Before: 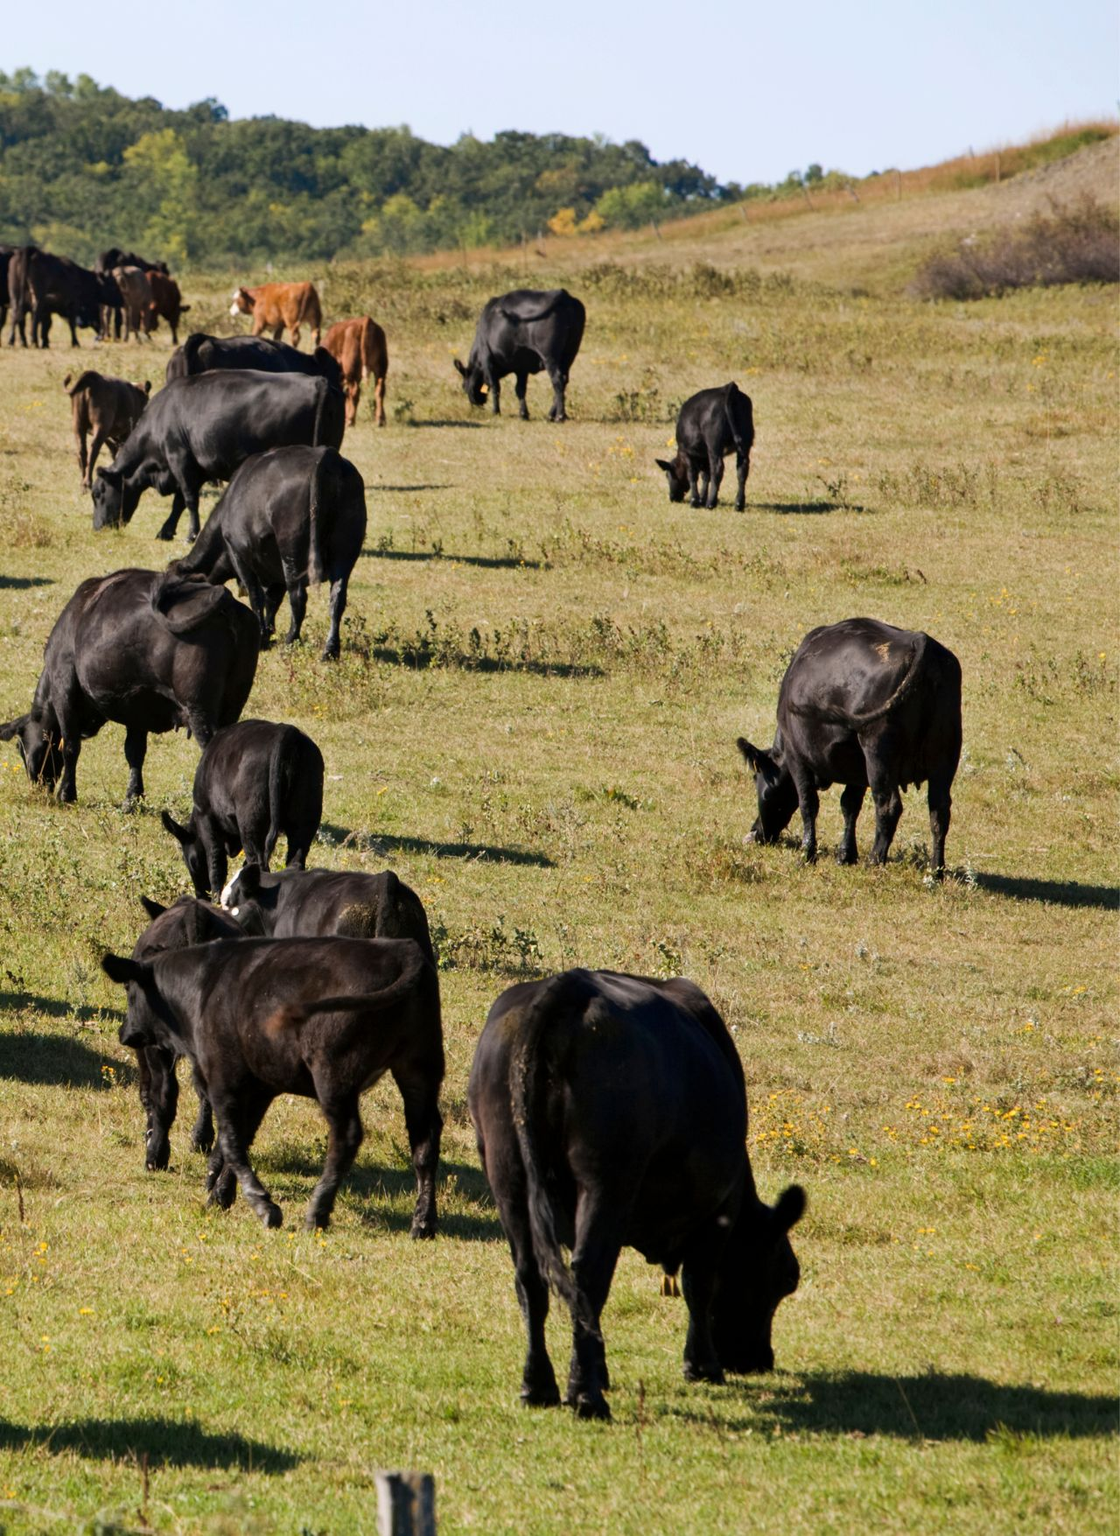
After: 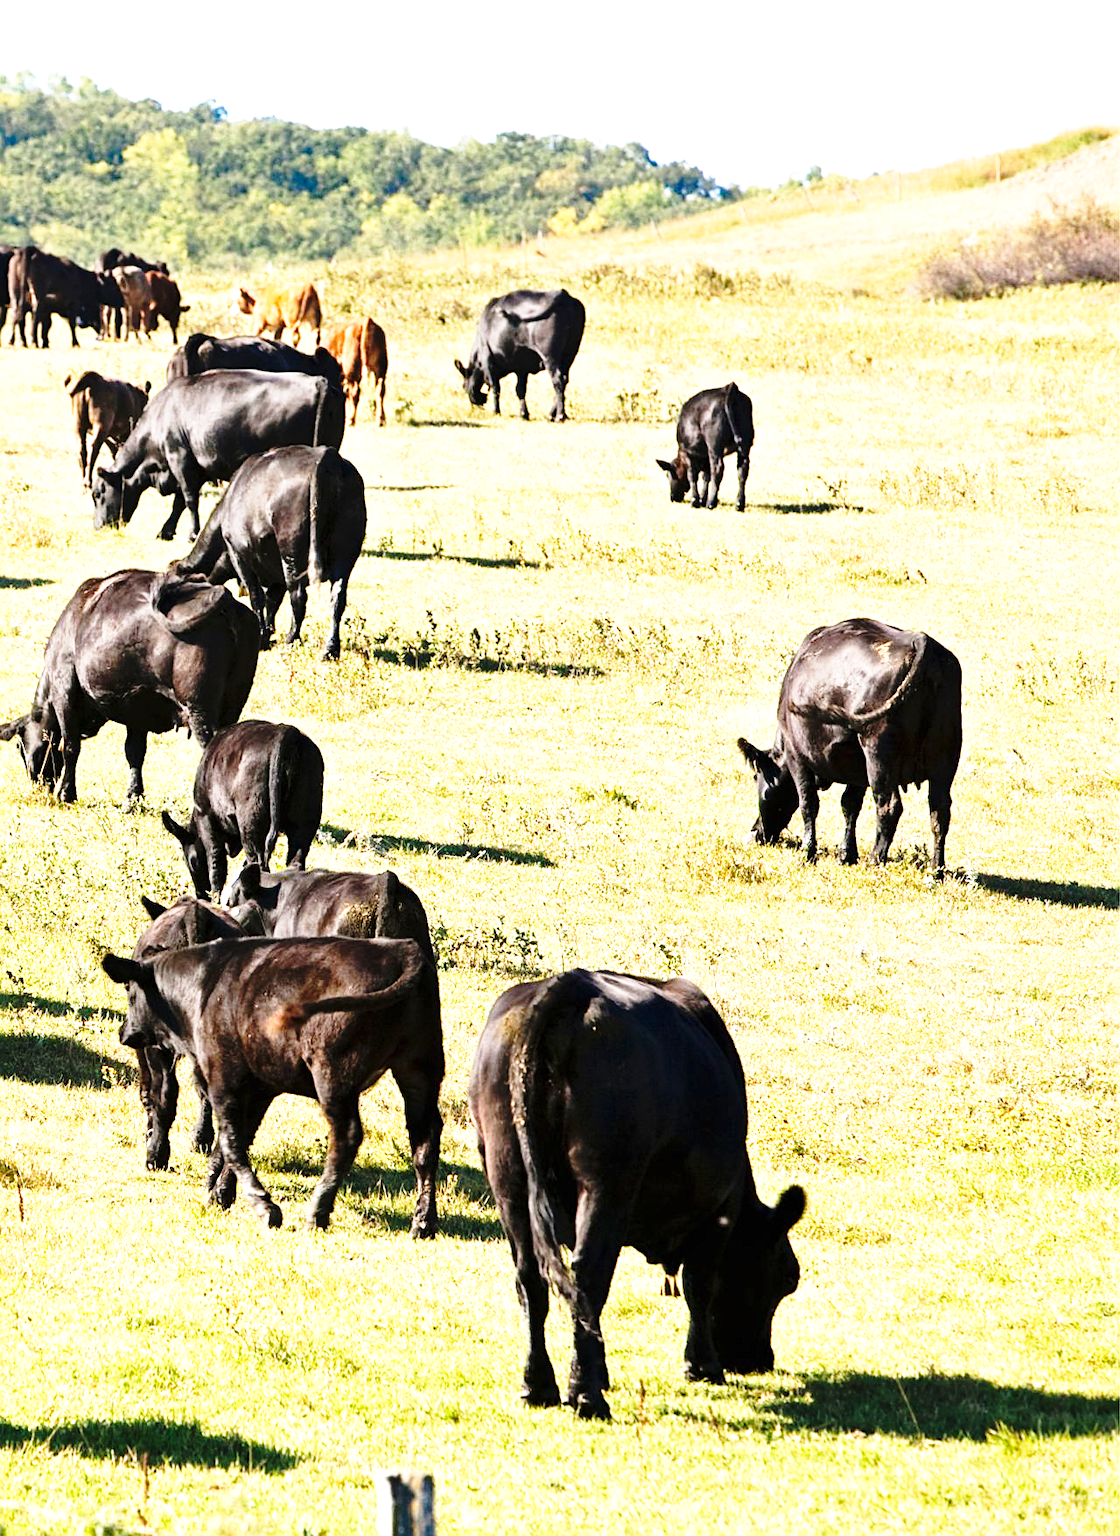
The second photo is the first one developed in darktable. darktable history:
exposure: black level correction 0, exposure 1.45 EV, compensate exposure bias true, compensate highlight preservation false
base curve: curves: ch0 [(0, 0) (0.04, 0.03) (0.133, 0.232) (0.448, 0.748) (0.843, 0.968) (1, 1)], preserve colors none
sharpen: on, module defaults
